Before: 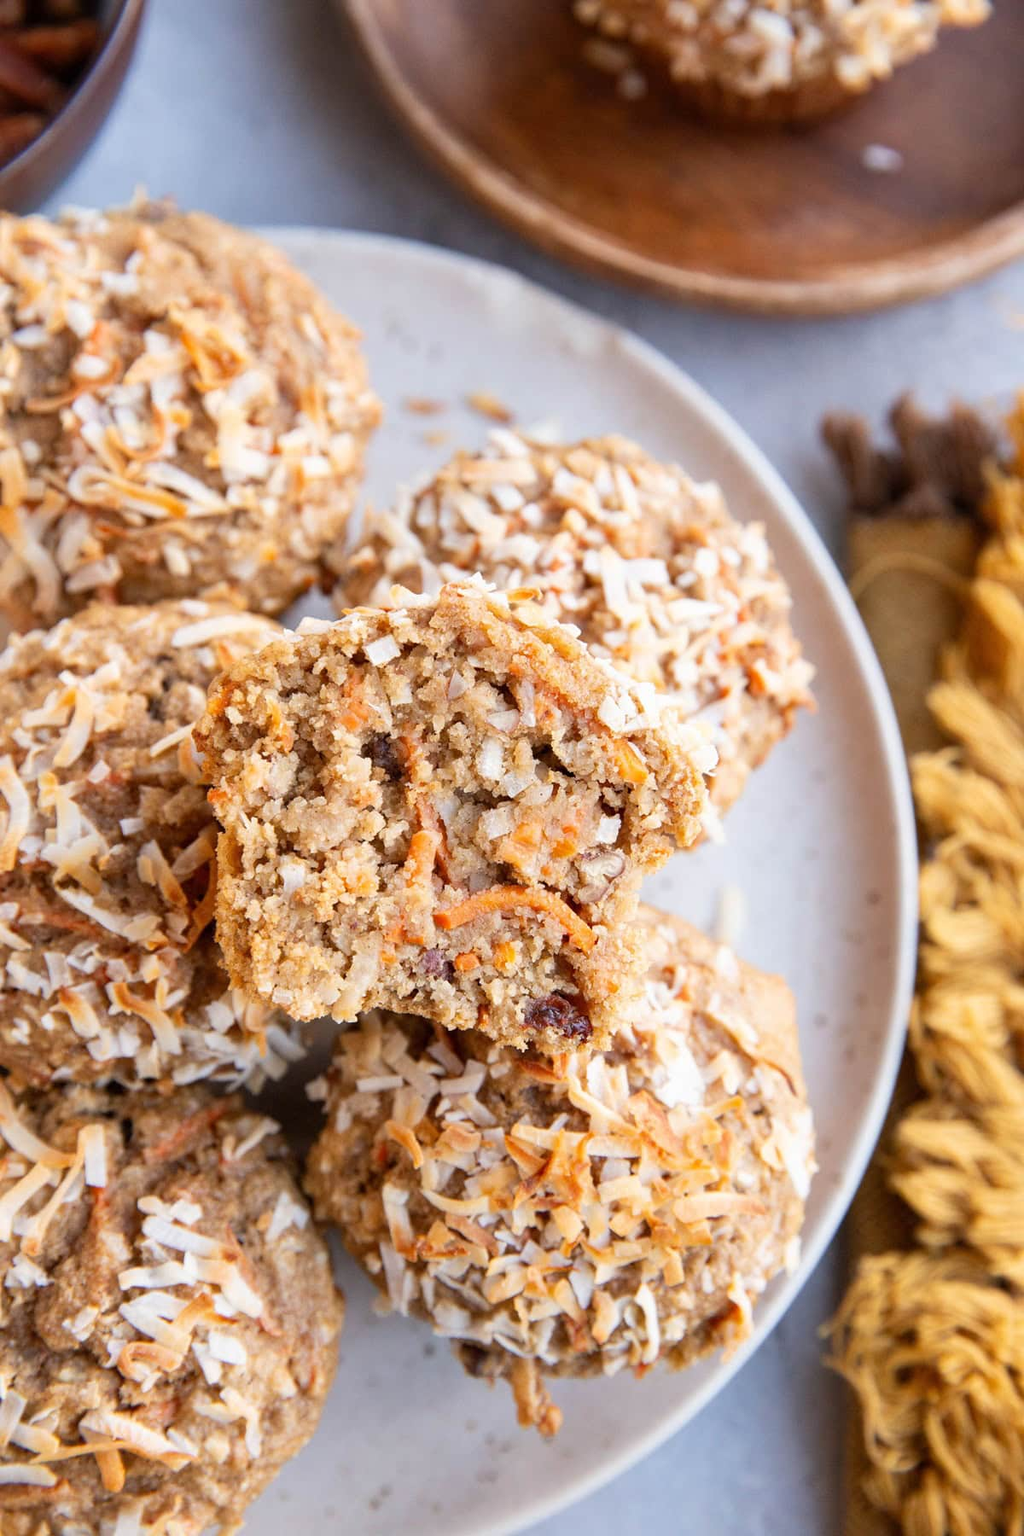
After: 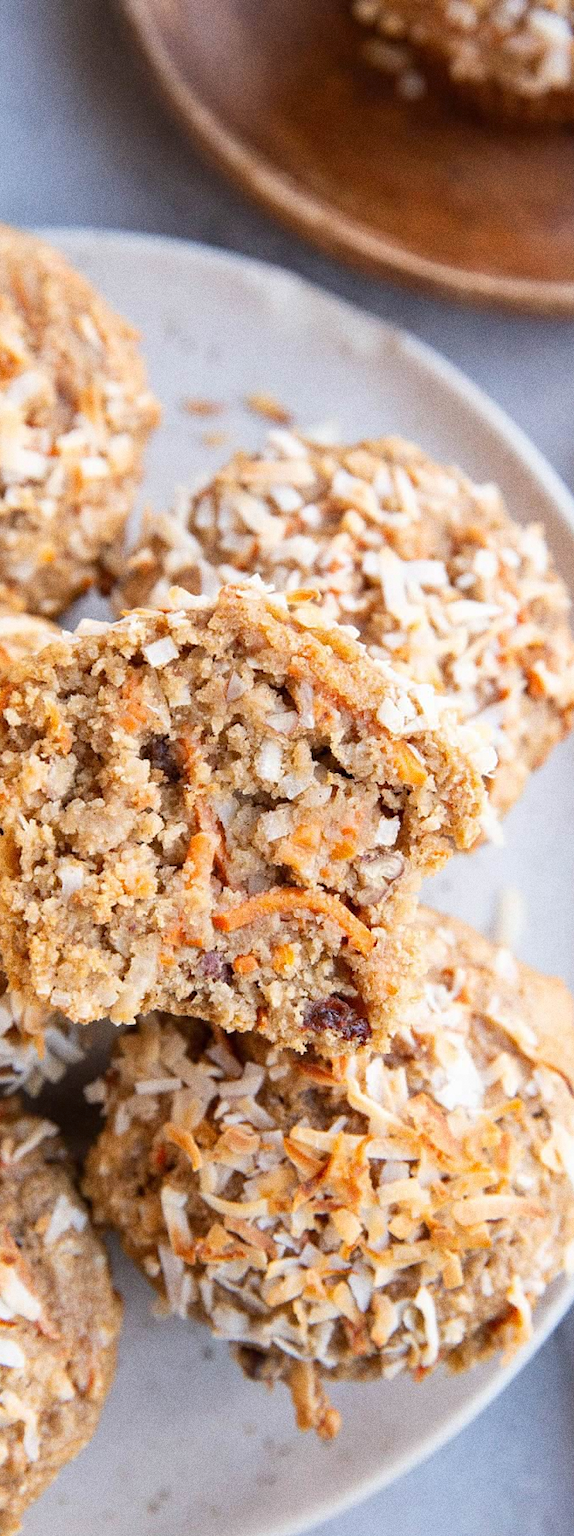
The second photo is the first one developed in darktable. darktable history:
crop: left 21.674%, right 22.086%
grain: coarseness 9.61 ISO, strength 35.62%
